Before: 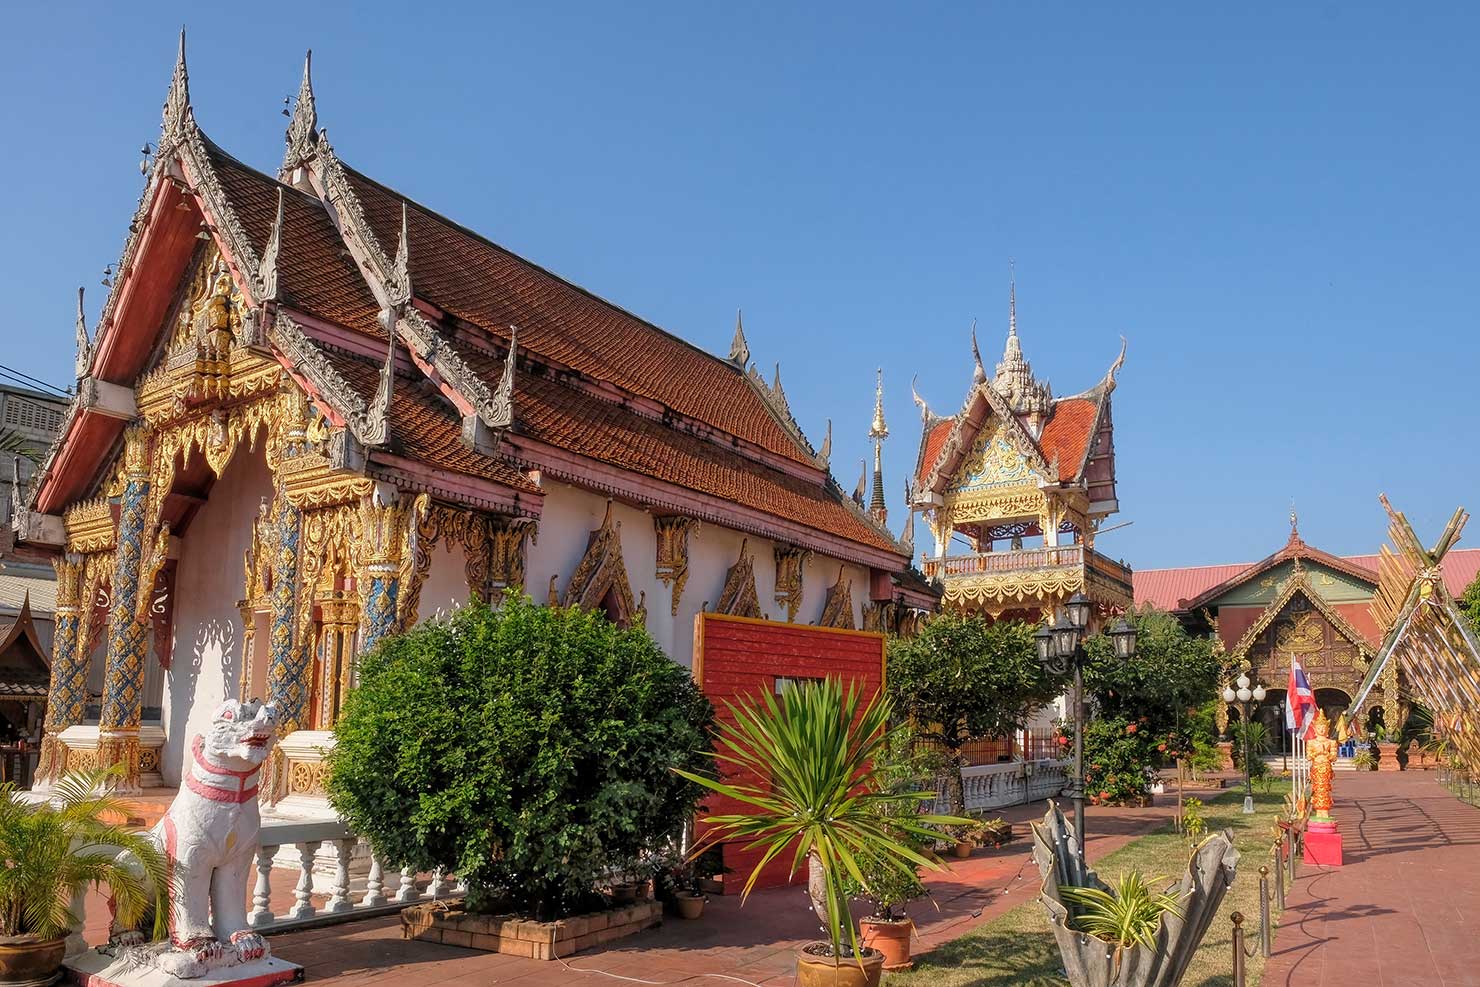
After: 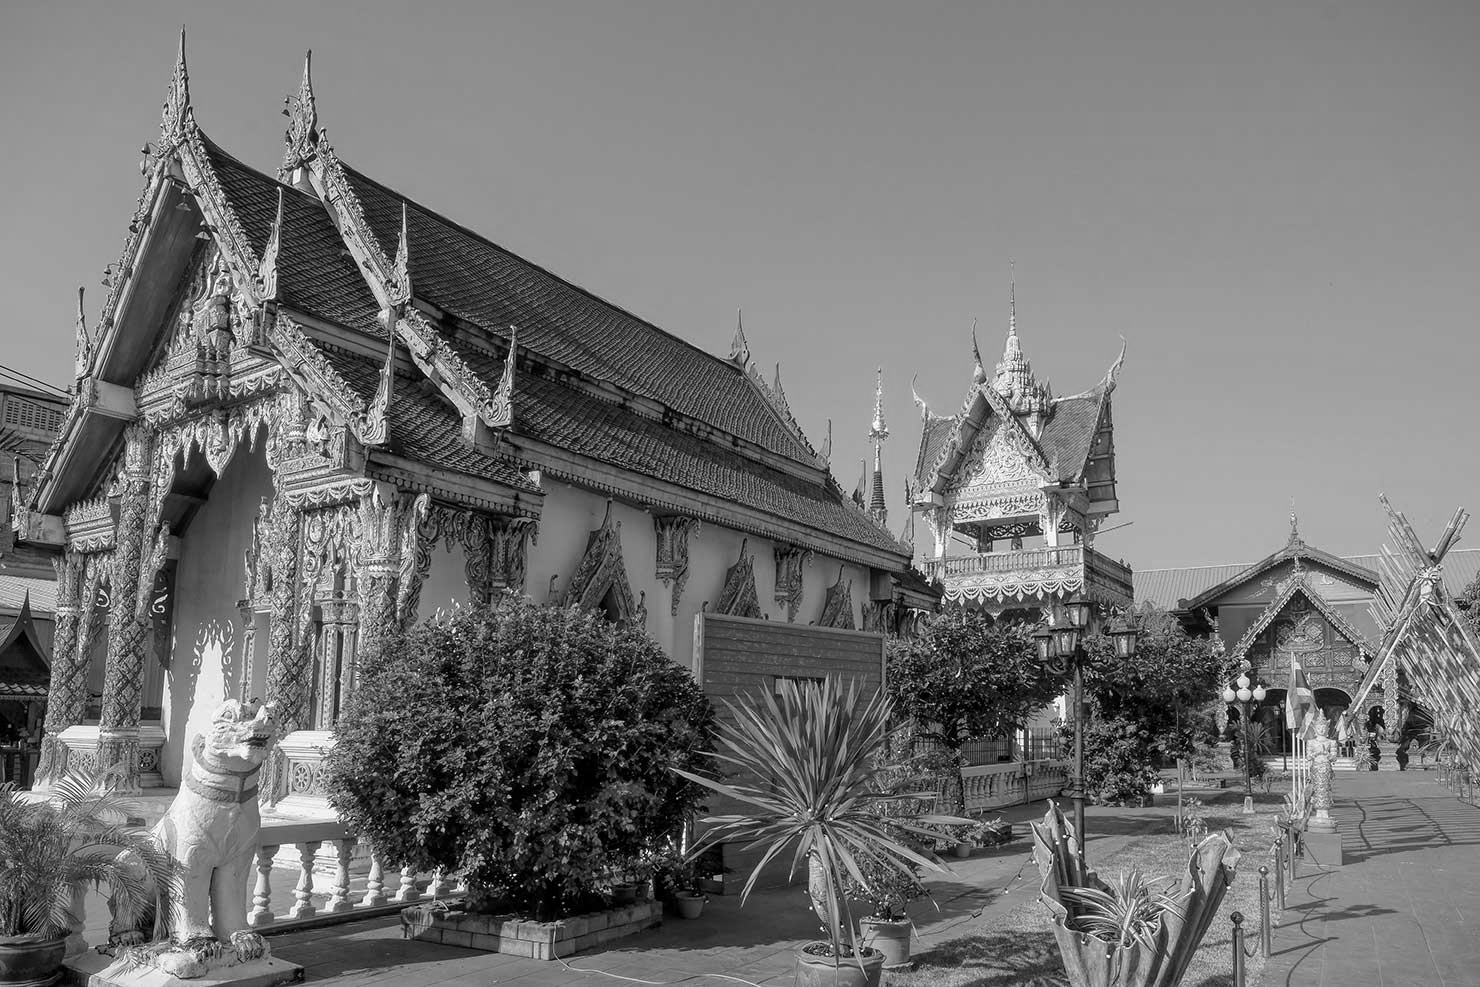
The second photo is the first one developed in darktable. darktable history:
monochrome: on, module defaults
vignetting: fall-off start 100%, fall-off radius 71%, brightness -0.434, saturation -0.2, width/height ratio 1.178, dithering 8-bit output, unbound false
